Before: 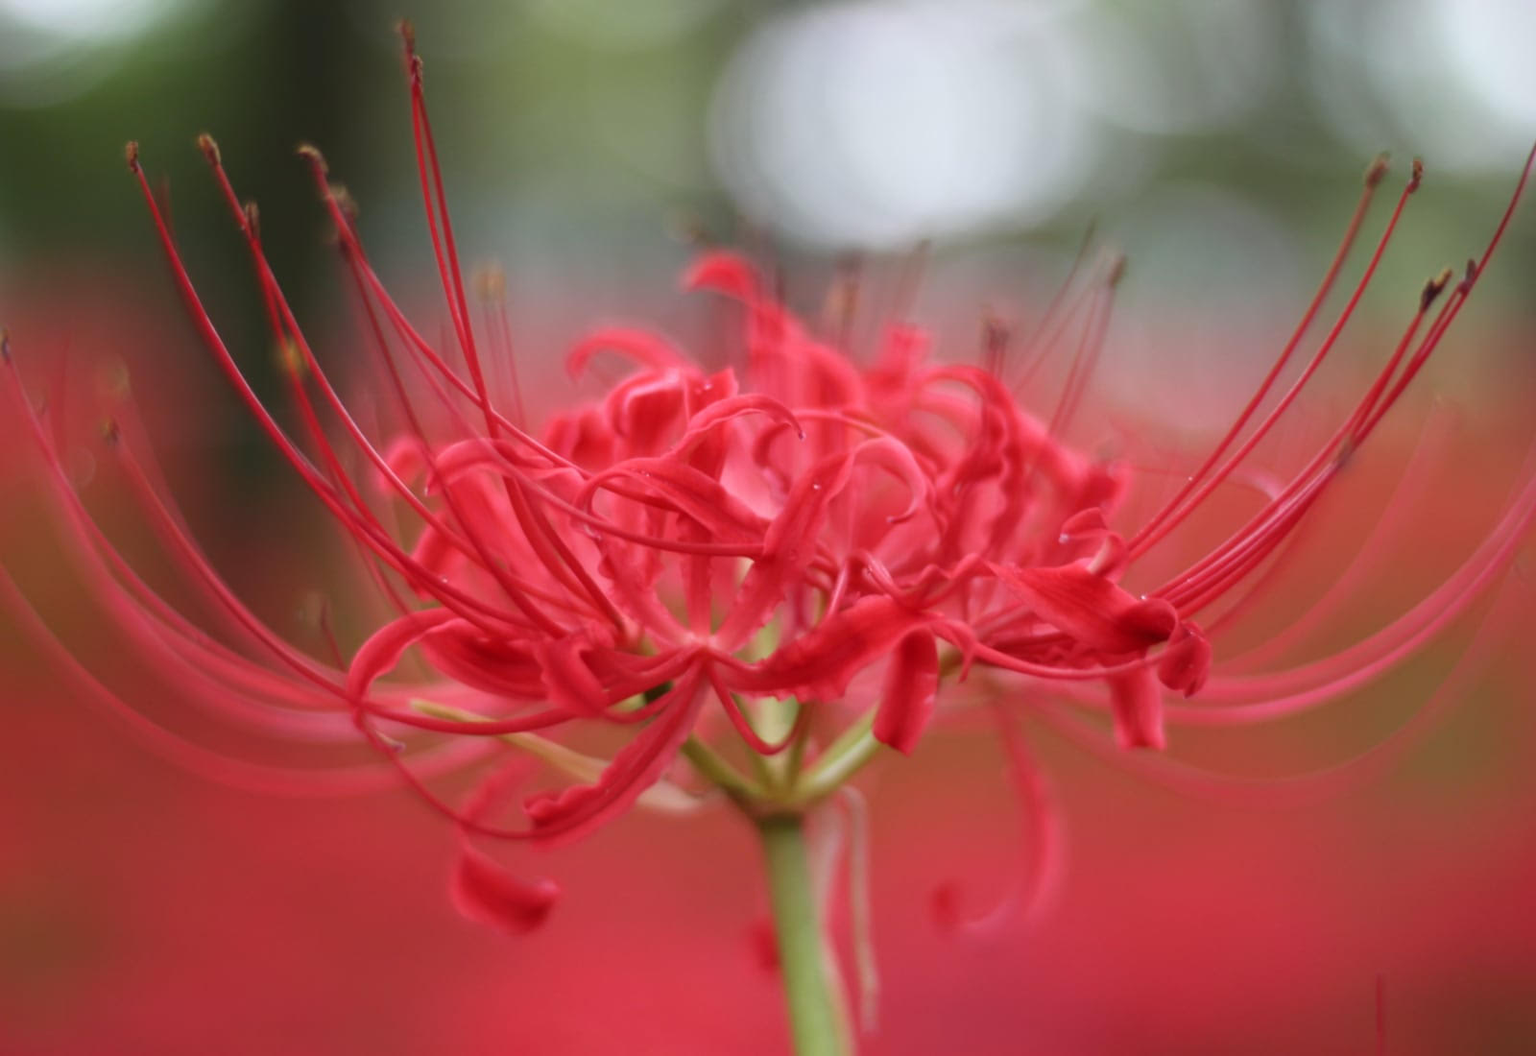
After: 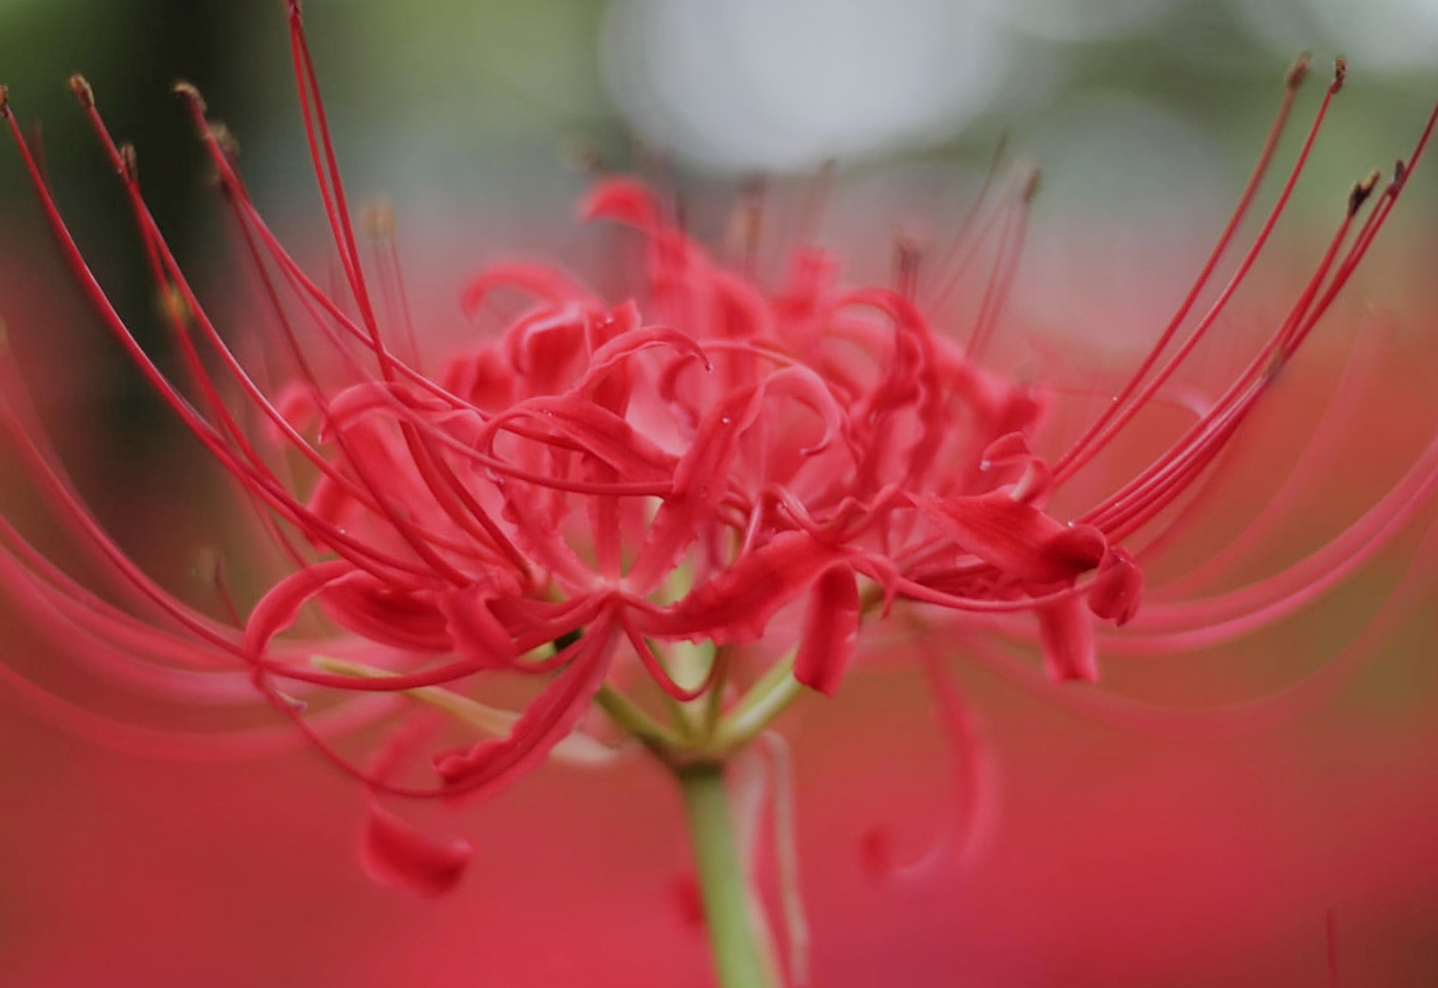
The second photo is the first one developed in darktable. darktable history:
sharpen: on, module defaults
filmic rgb: black relative exposure -7.65 EV, white relative exposure 4.56 EV, hardness 3.61
shadows and highlights: shadows 5, soften with gaussian
crop and rotate: angle 1.96°, left 5.673%, top 5.673%
